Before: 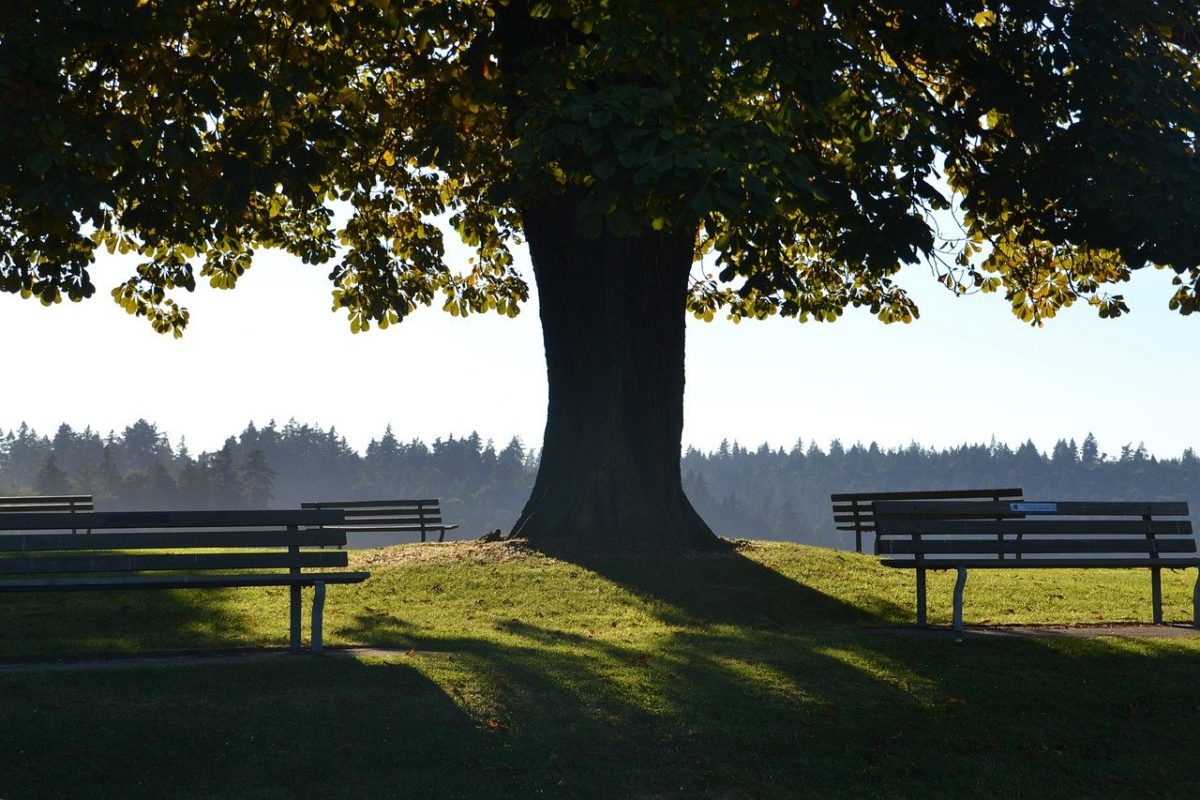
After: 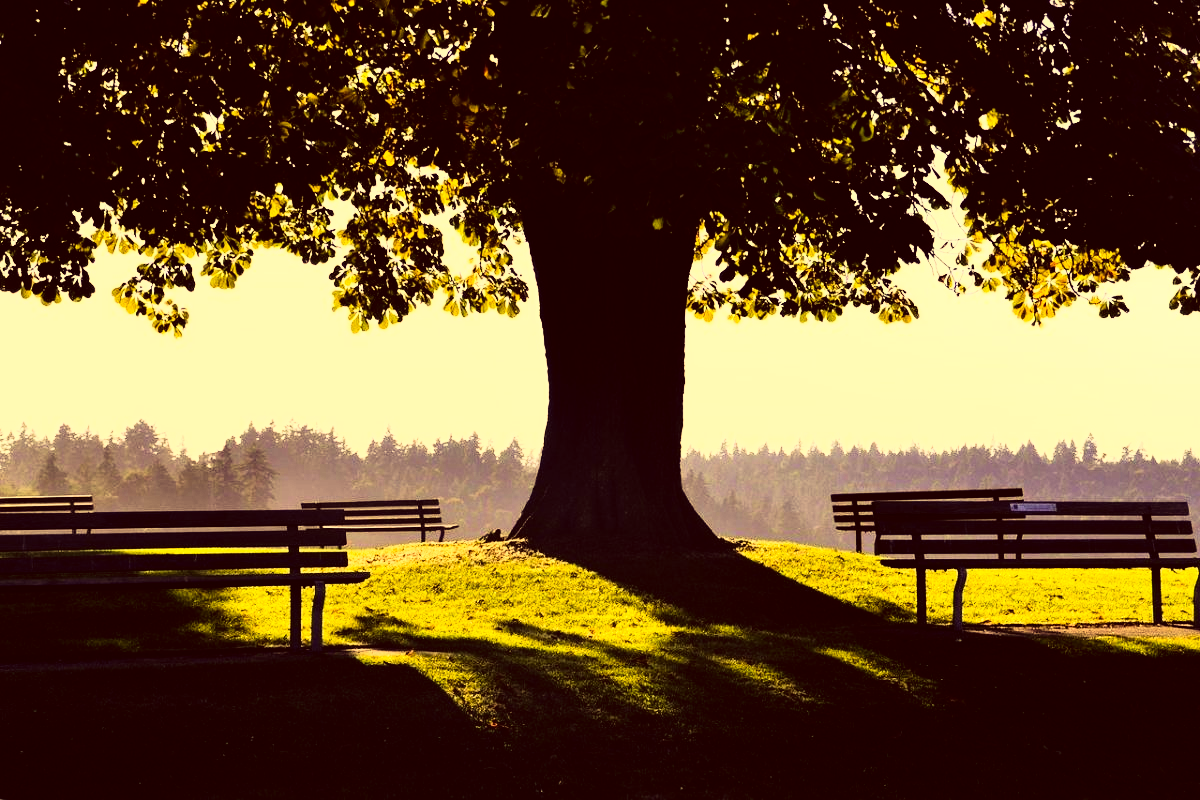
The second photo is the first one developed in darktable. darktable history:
velvia: strength 45%
exposure: compensate highlight preservation false
rgb curve: curves: ch0 [(0, 0) (0.21, 0.15) (0.24, 0.21) (0.5, 0.75) (0.75, 0.96) (0.89, 0.99) (1, 1)]; ch1 [(0, 0.02) (0.21, 0.13) (0.25, 0.2) (0.5, 0.67) (0.75, 0.9) (0.89, 0.97) (1, 1)]; ch2 [(0, 0.02) (0.21, 0.13) (0.25, 0.2) (0.5, 0.67) (0.75, 0.9) (0.89, 0.97) (1, 1)], compensate middle gray true
color correction: highlights a* 10.12, highlights b* 39.04, shadows a* 14.62, shadows b* 3.37
